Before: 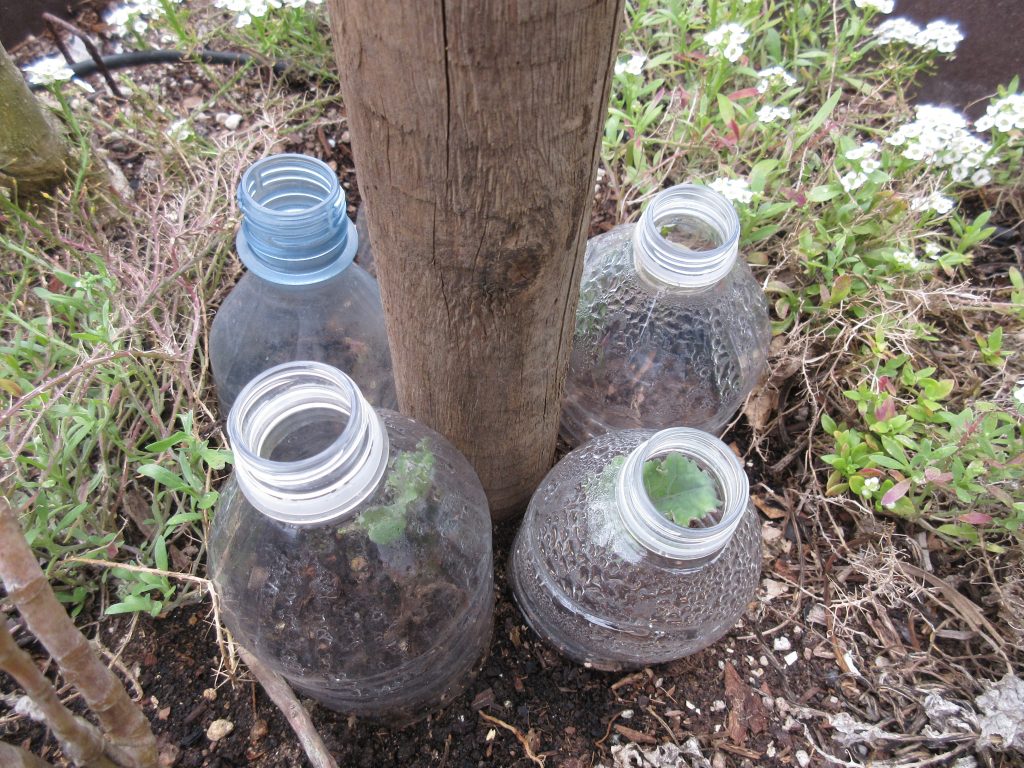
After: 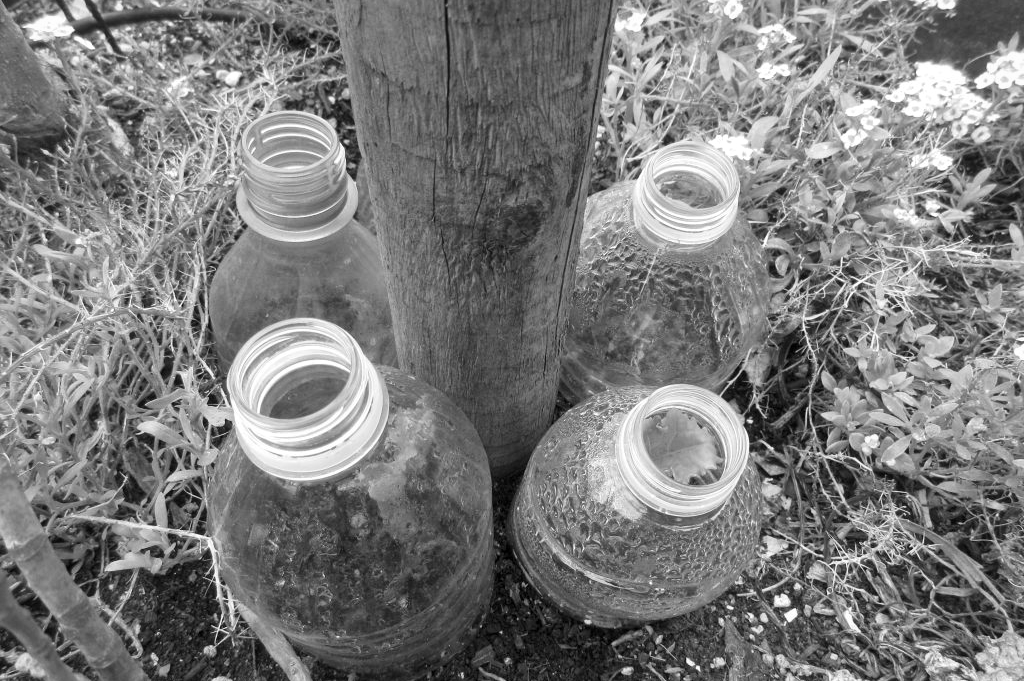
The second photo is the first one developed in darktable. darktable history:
crop and rotate: top 5.609%, bottom 5.609%
local contrast: mode bilateral grid, contrast 20, coarseness 50, detail 130%, midtone range 0.2
white balance: red 0.925, blue 1.046
monochrome: size 1
